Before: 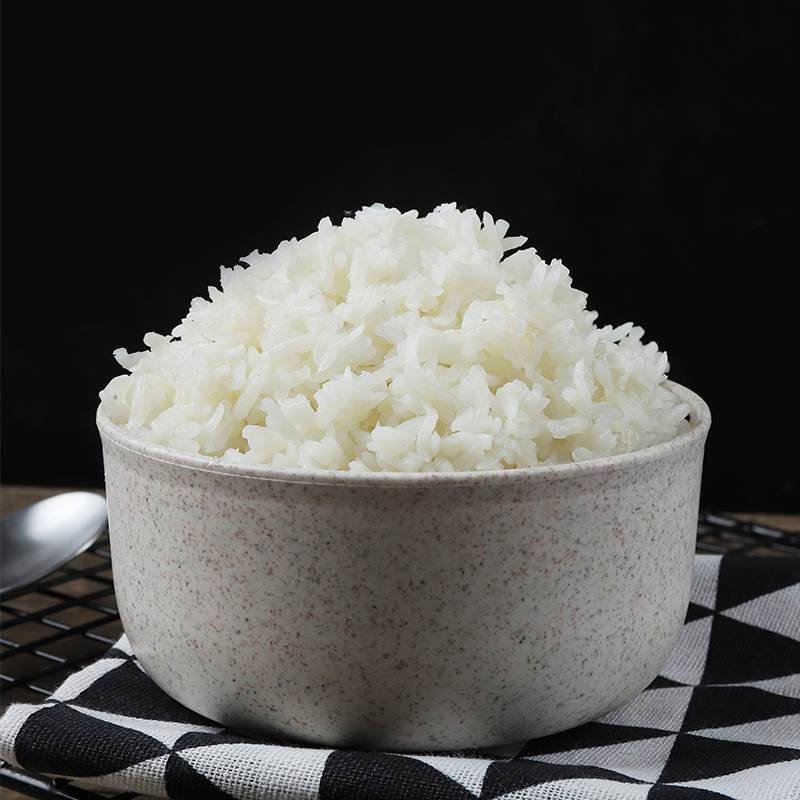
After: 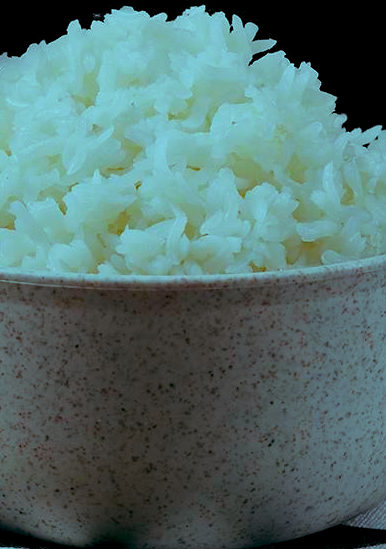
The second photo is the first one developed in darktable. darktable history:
crop: left 31.379%, top 24.658%, right 20.326%, bottom 6.628%
haze removal: compatibility mode true, adaptive false
color balance rgb: shadows lift › luminance -7.7%, shadows lift › chroma 2.13%, shadows lift › hue 165.27°, power › luminance -7.77%, power › chroma 1.34%, power › hue 330.55°, highlights gain › luminance -33.33%, highlights gain › chroma 5.68%, highlights gain › hue 217.2°, global offset › luminance -0.33%, global offset › chroma 0.11%, global offset › hue 165.27°, perceptual saturation grading › global saturation 27.72%, perceptual saturation grading › highlights -25%, perceptual saturation grading › mid-tones 25%, perceptual saturation grading › shadows 50%
